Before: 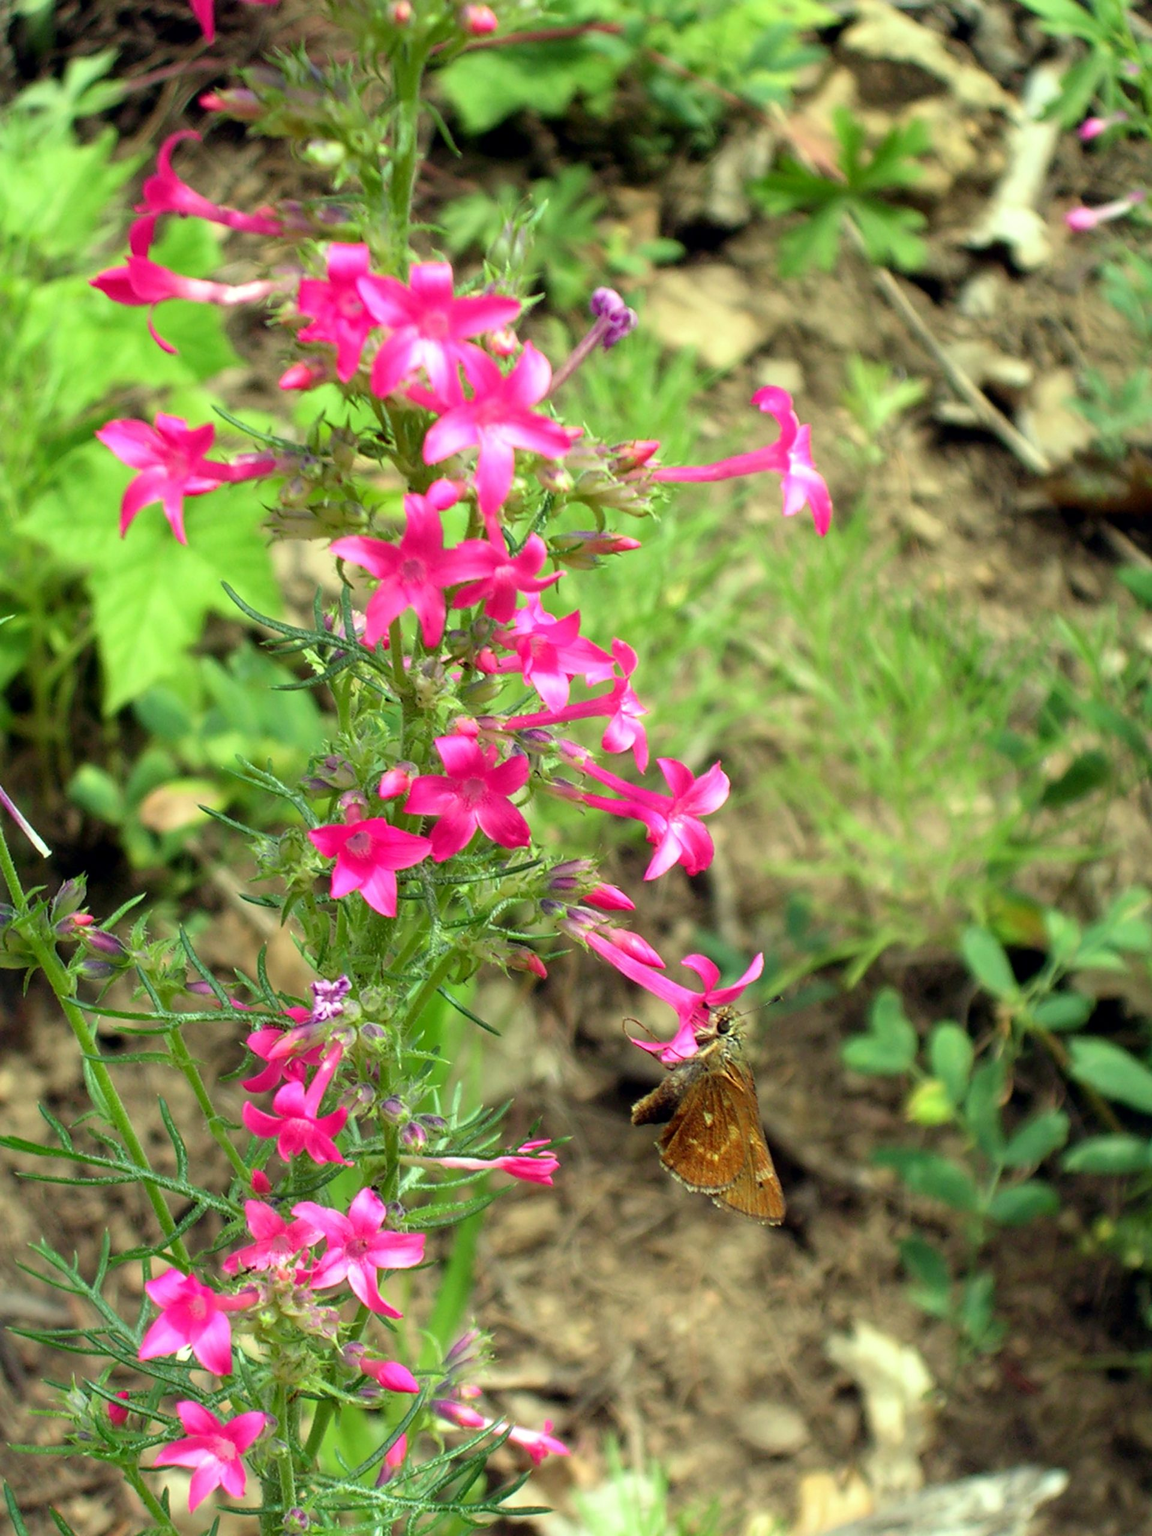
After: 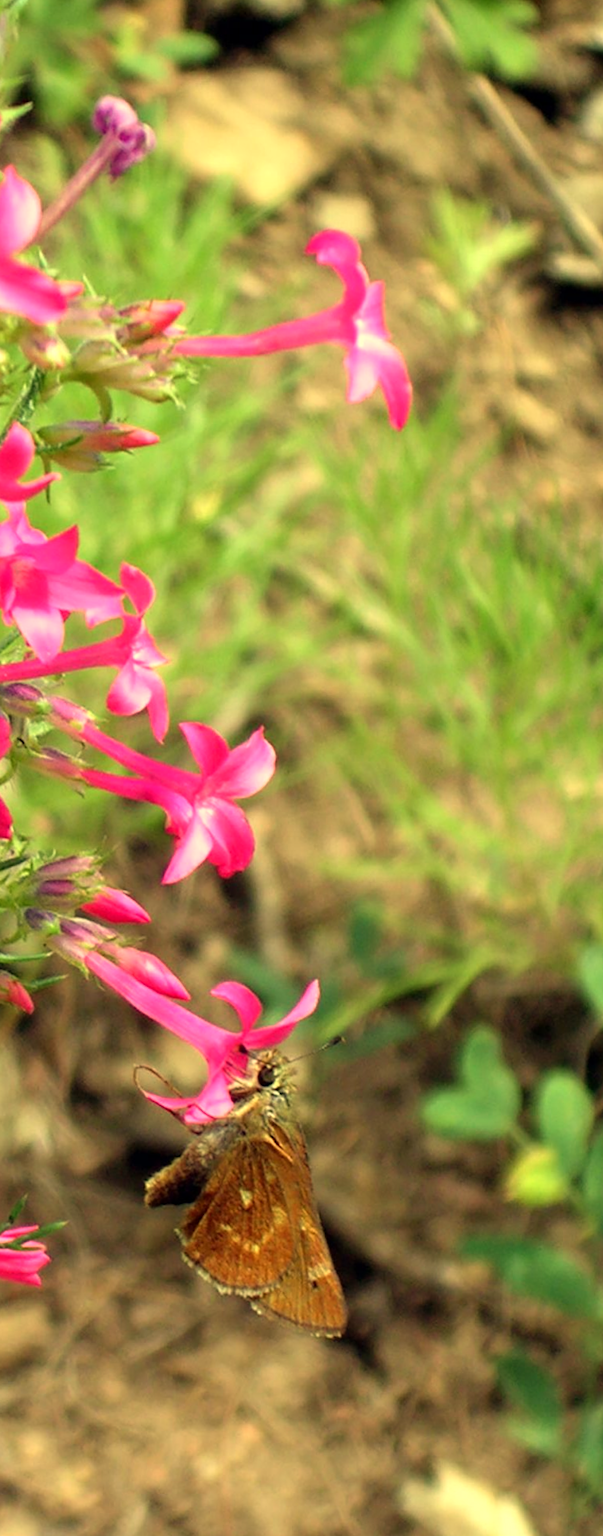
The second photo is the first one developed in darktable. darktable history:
rotate and perspective: rotation 0.174°, lens shift (vertical) 0.013, lens shift (horizontal) 0.019, shear 0.001, automatic cropping original format, crop left 0.007, crop right 0.991, crop top 0.016, crop bottom 0.997
crop: left 45.721%, top 13.393%, right 14.118%, bottom 10.01%
white balance: red 1.123, blue 0.83
